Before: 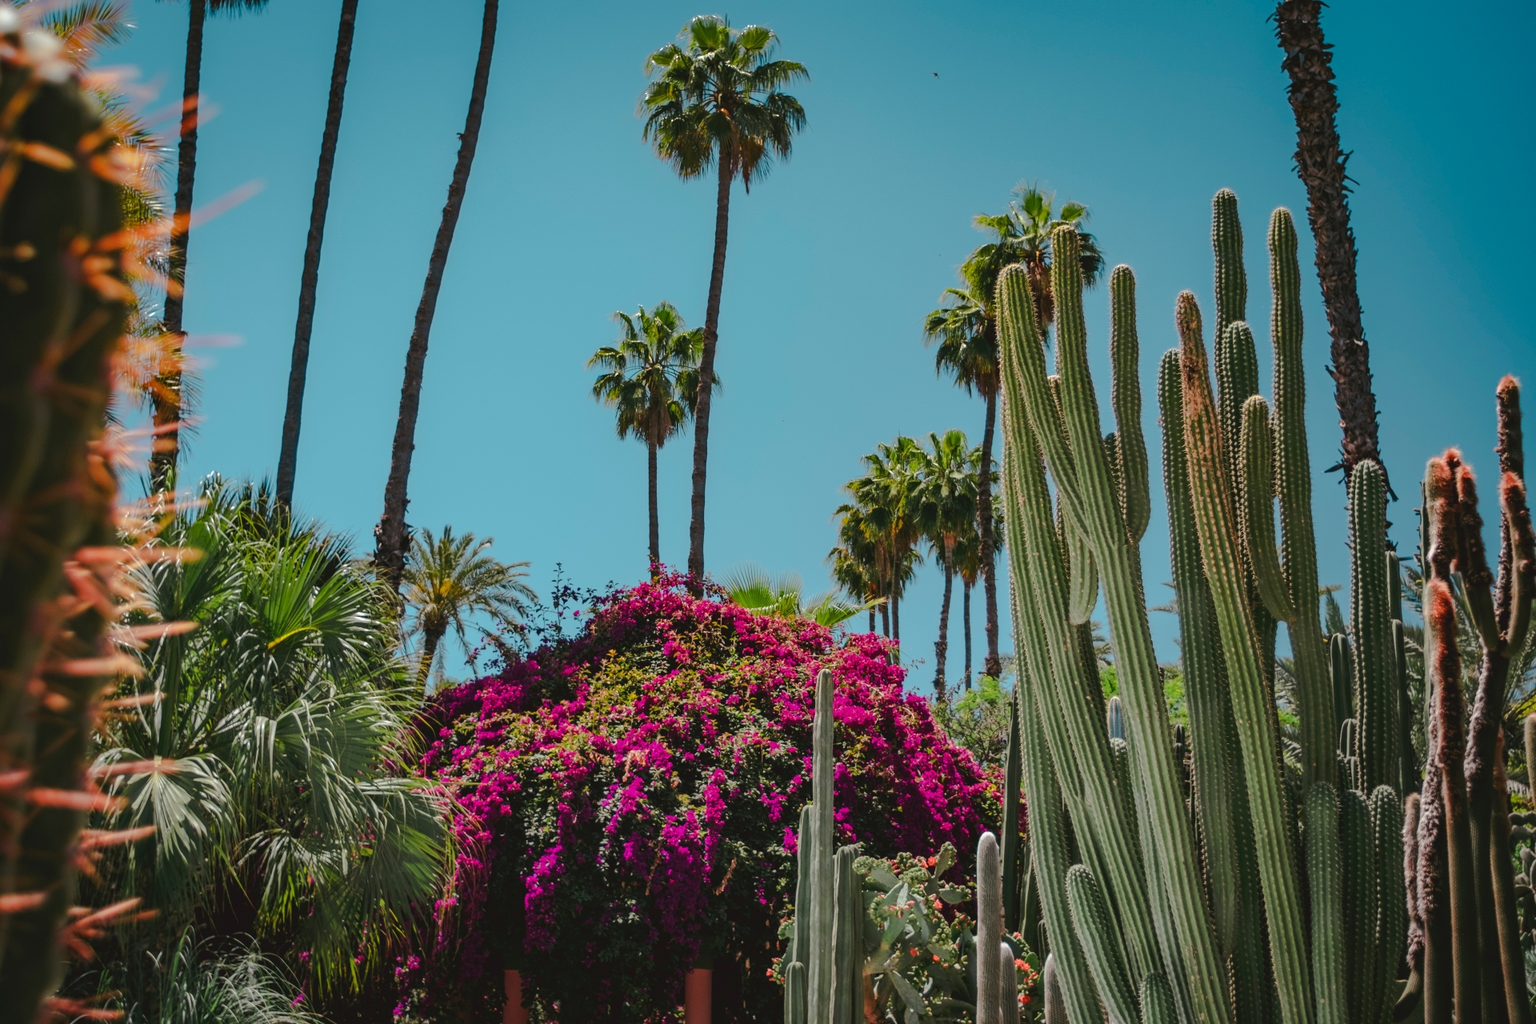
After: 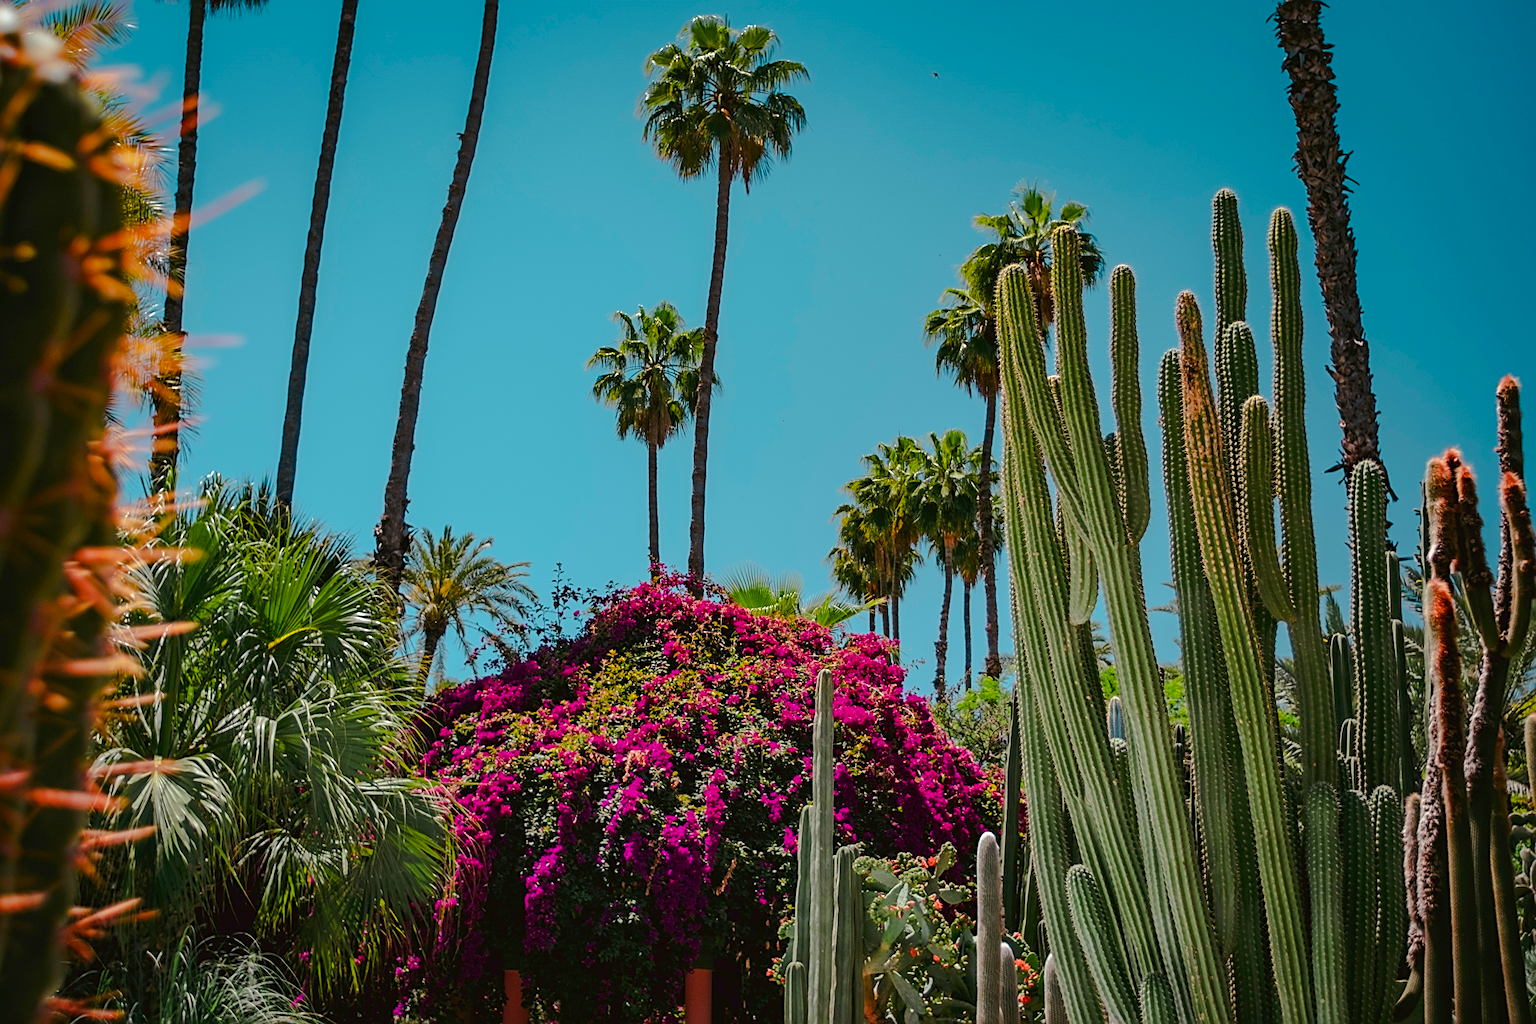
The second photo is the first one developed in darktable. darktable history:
color balance rgb: global offset › luminance -0.415%, perceptual saturation grading › global saturation 29.546%
sharpen: on, module defaults
